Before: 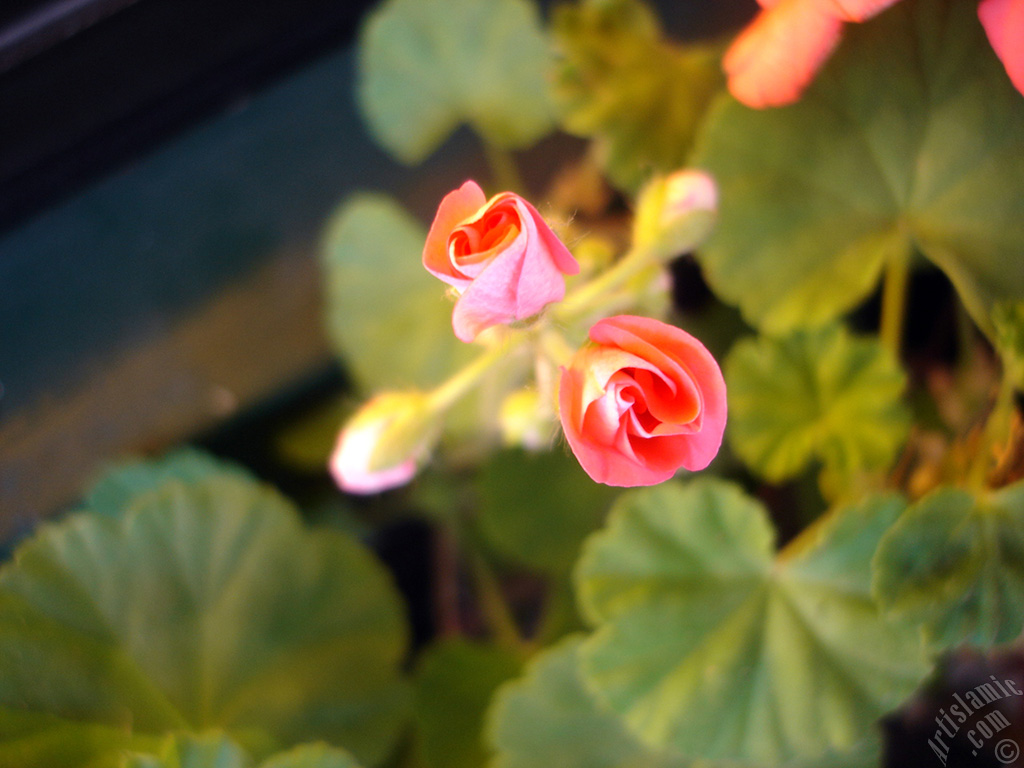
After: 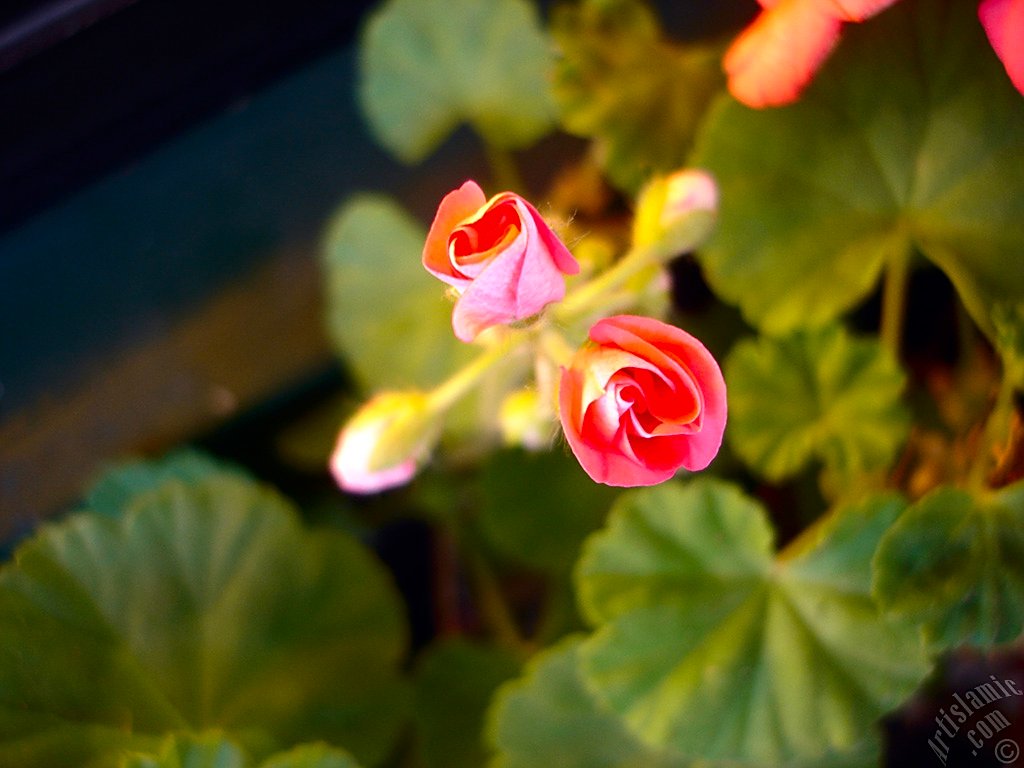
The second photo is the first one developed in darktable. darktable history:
sharpen: on, module defaults
contrast brightness saturation: contrast 0.12, brightness -0.118, saturation 0.198
